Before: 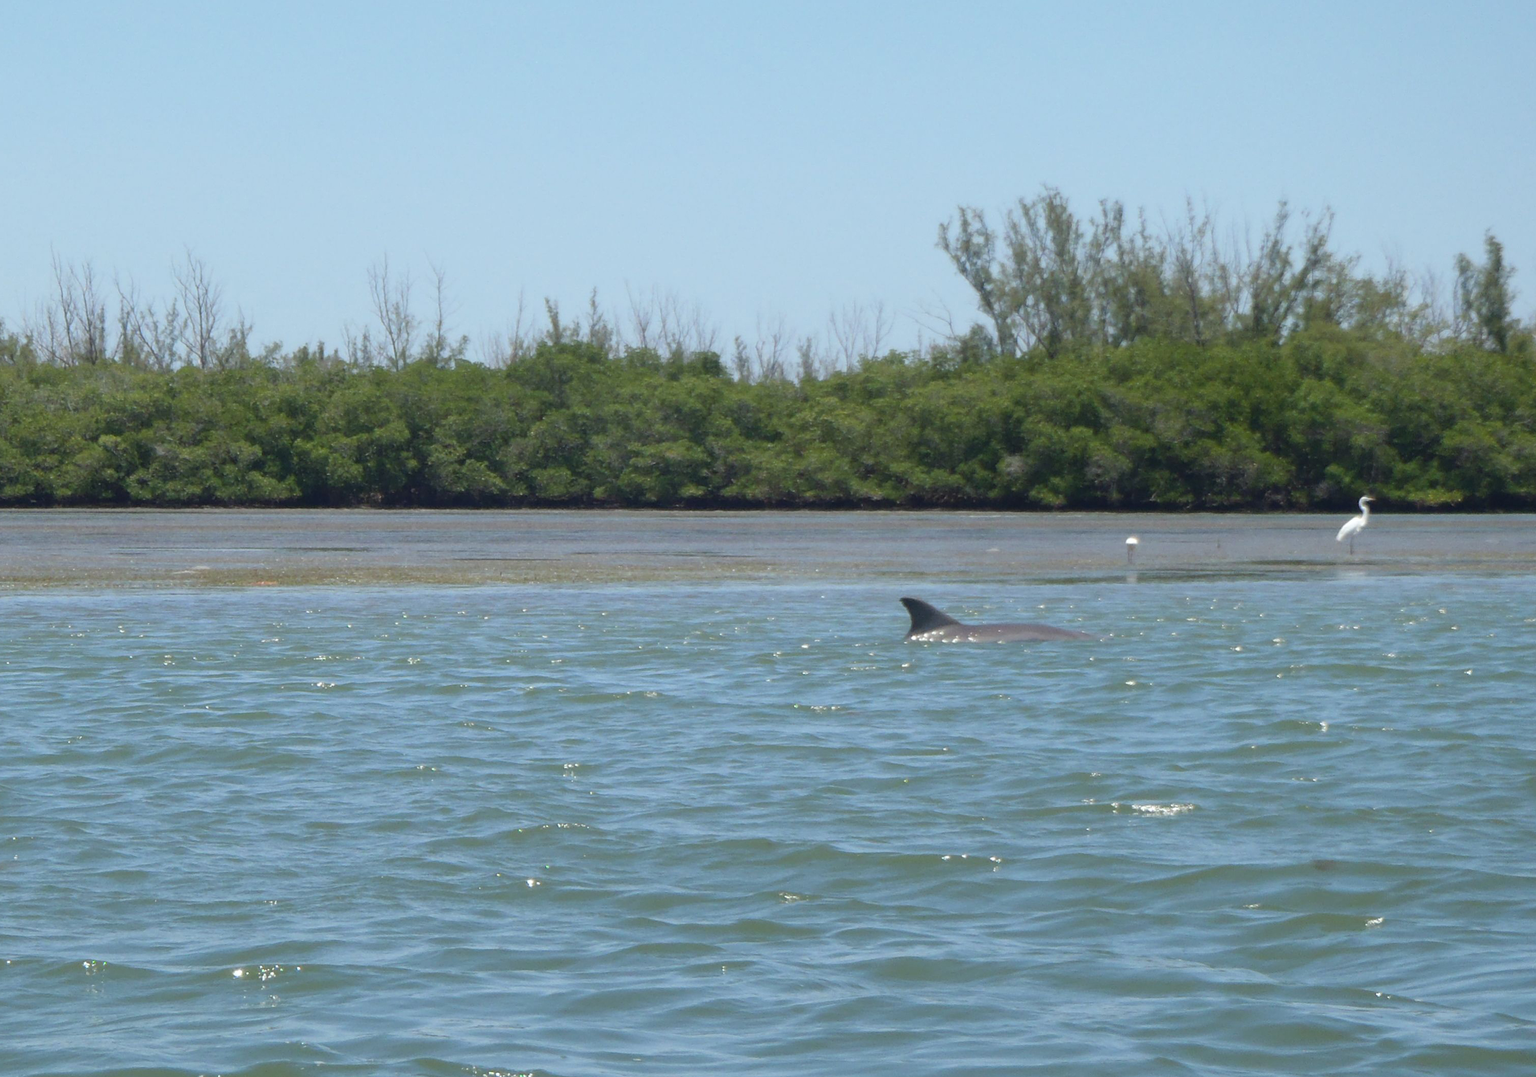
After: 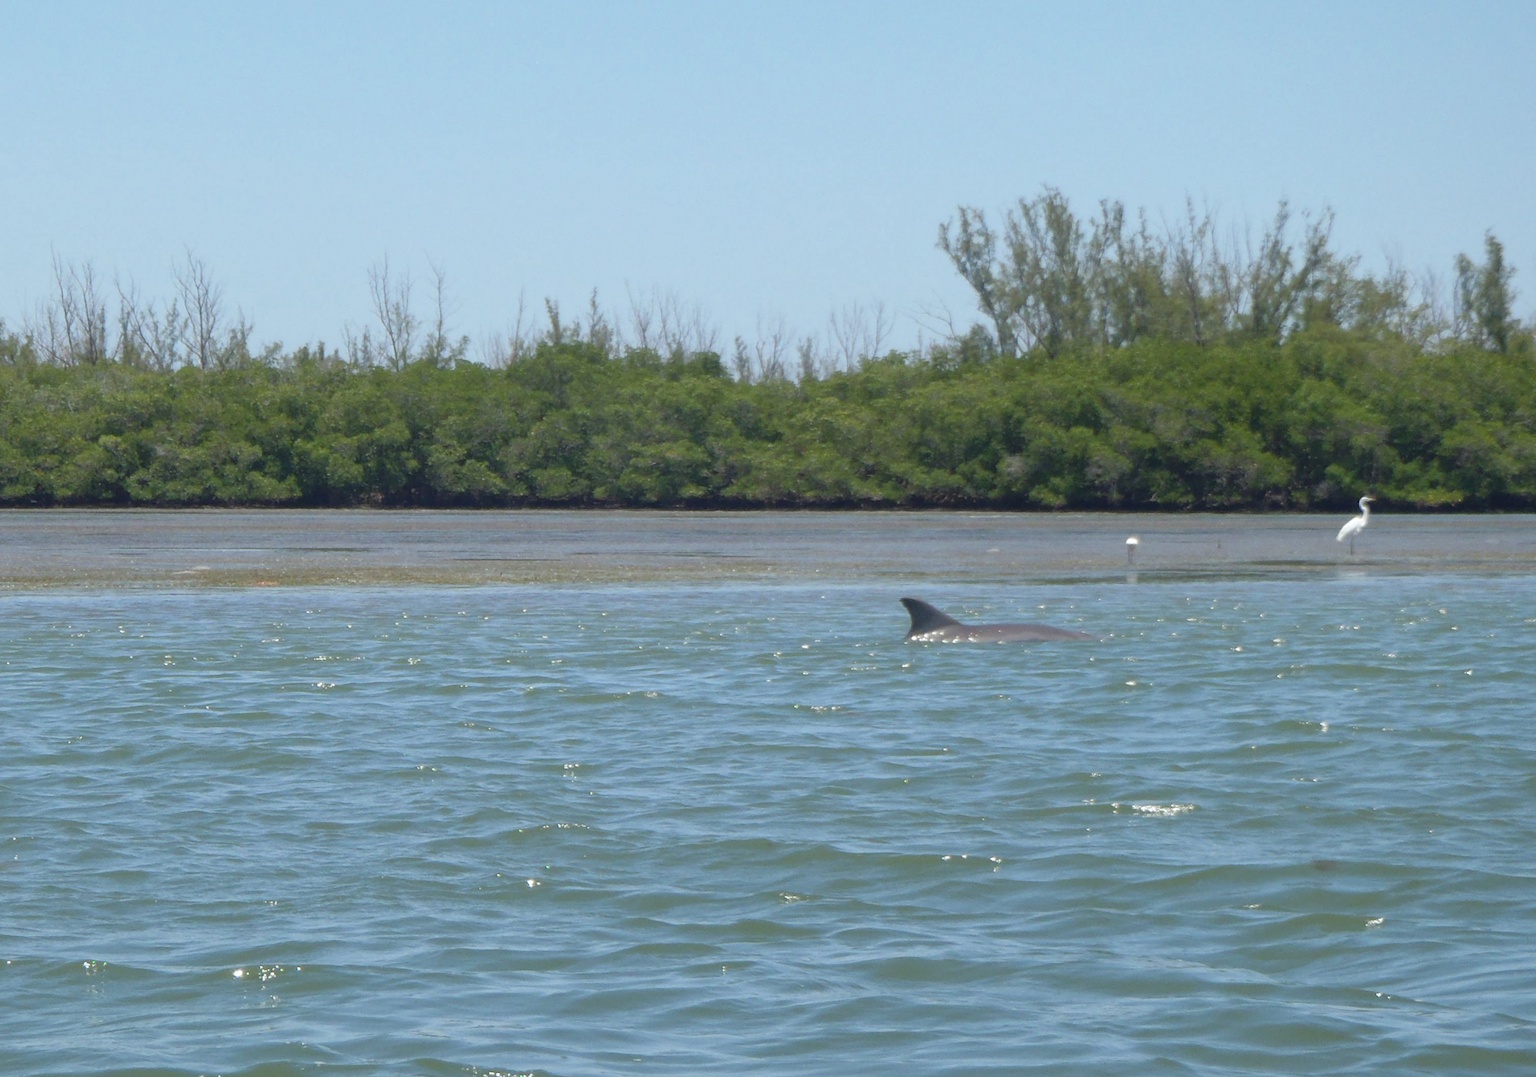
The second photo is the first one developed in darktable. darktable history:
rgb curve: curves: ch0 [(0, 0) (0.053, 0.068) (0.122, 0.128) (1, 1)]
local contrast: mode bilateral grid, contrast 10, coarseness 25, detail 110%, midtone range 0.2
